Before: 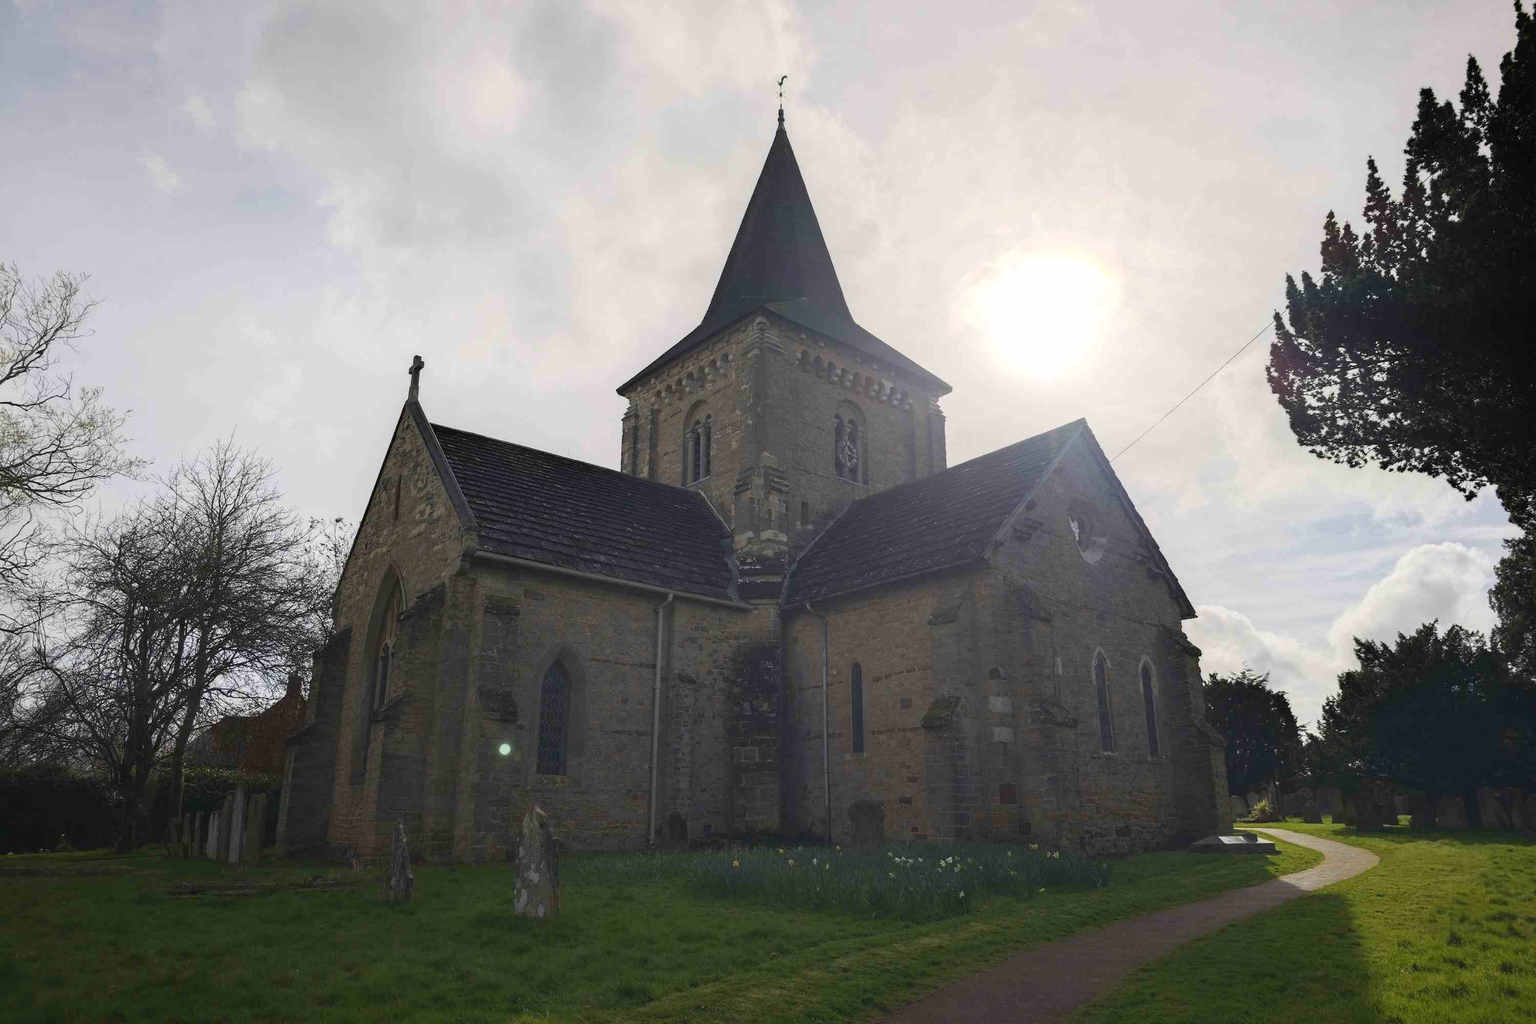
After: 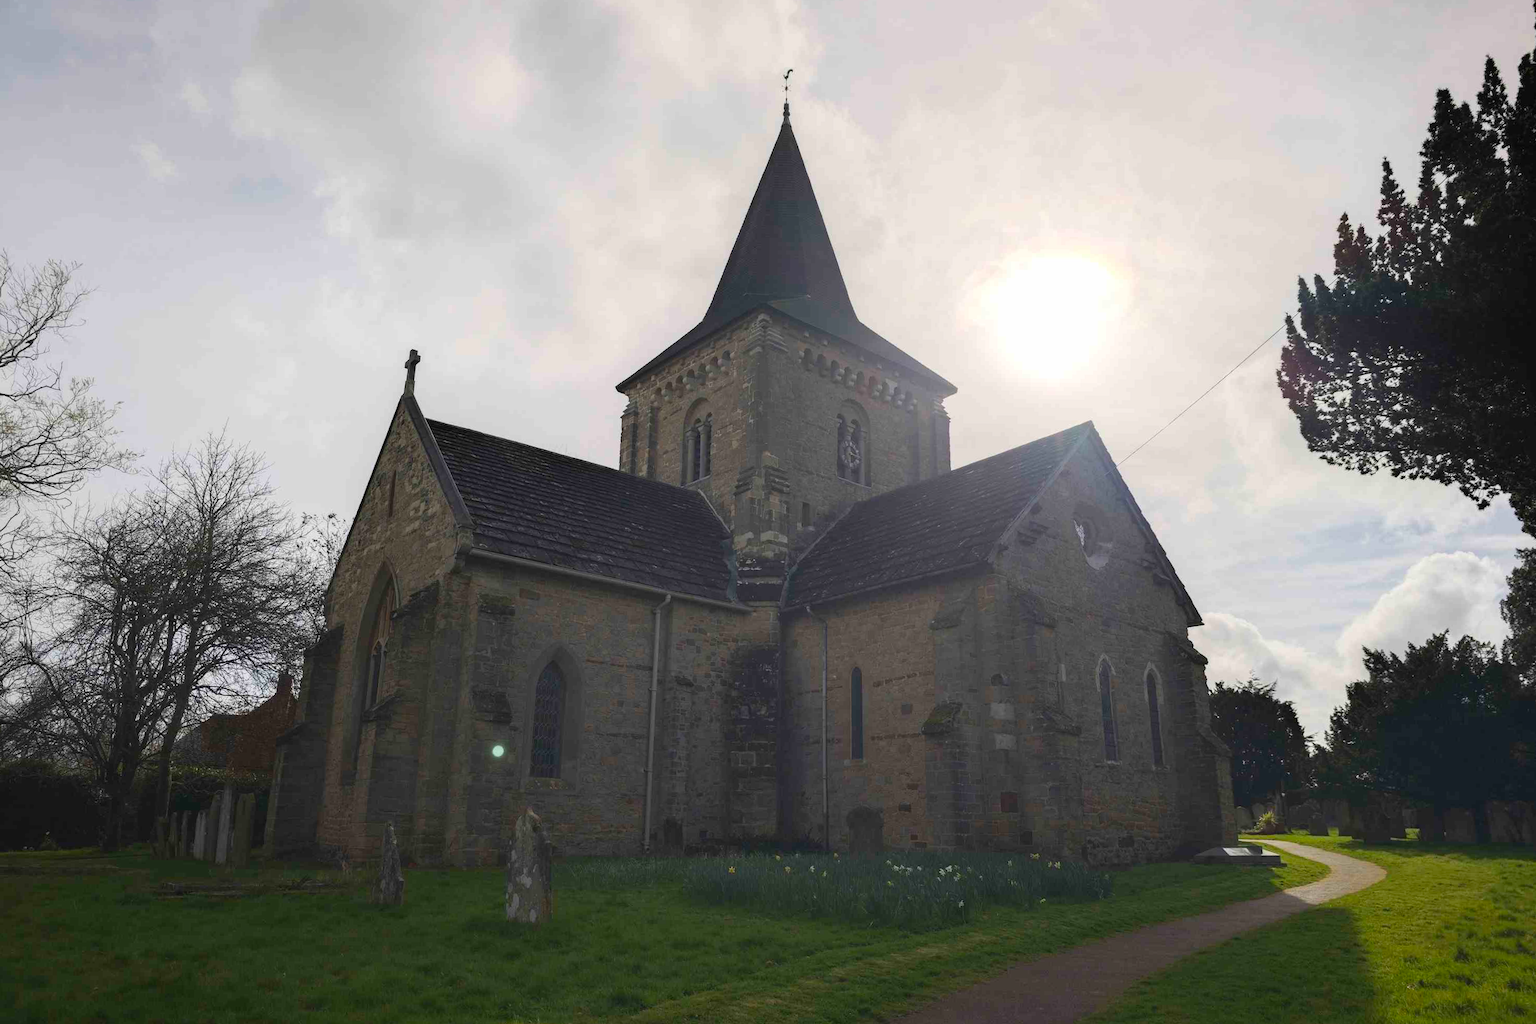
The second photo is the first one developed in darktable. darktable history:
crop and rotate: angle -0.658°
